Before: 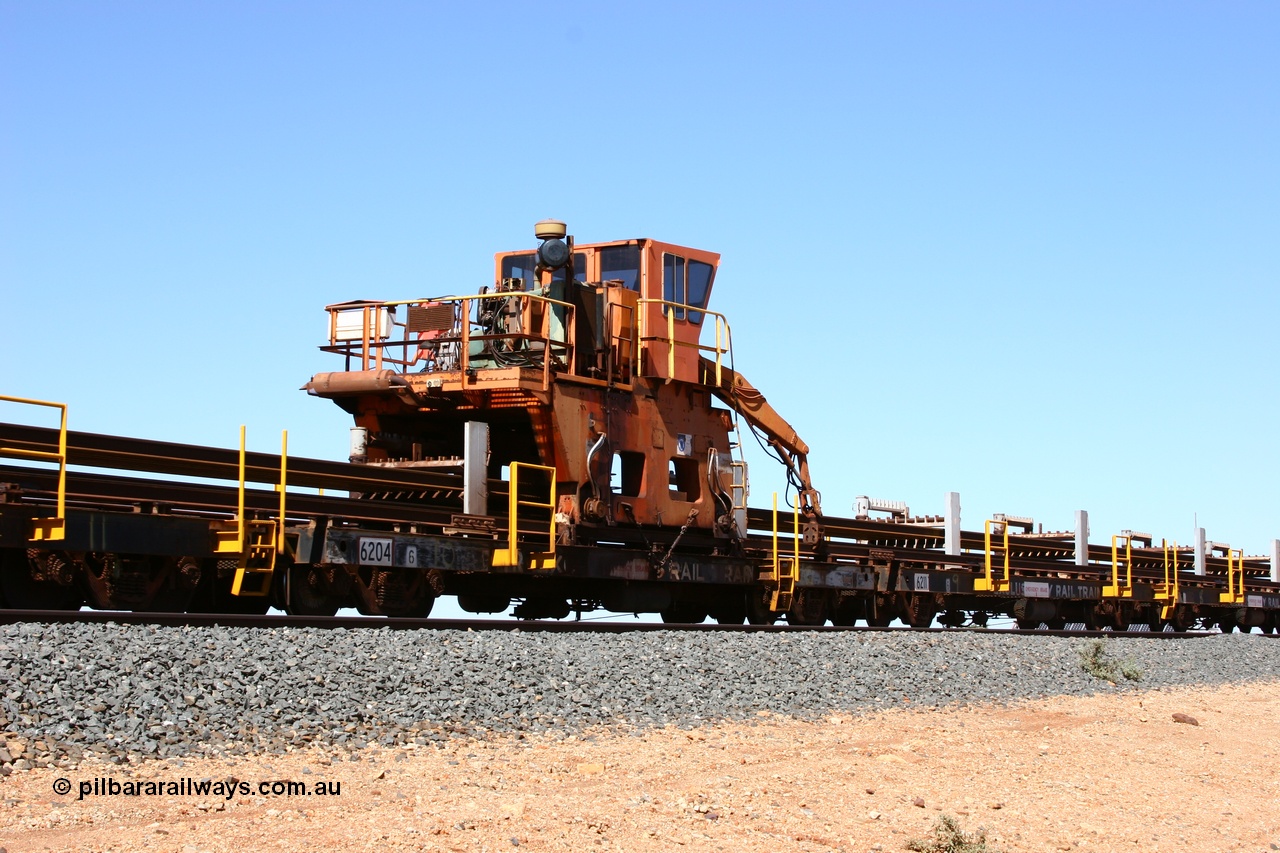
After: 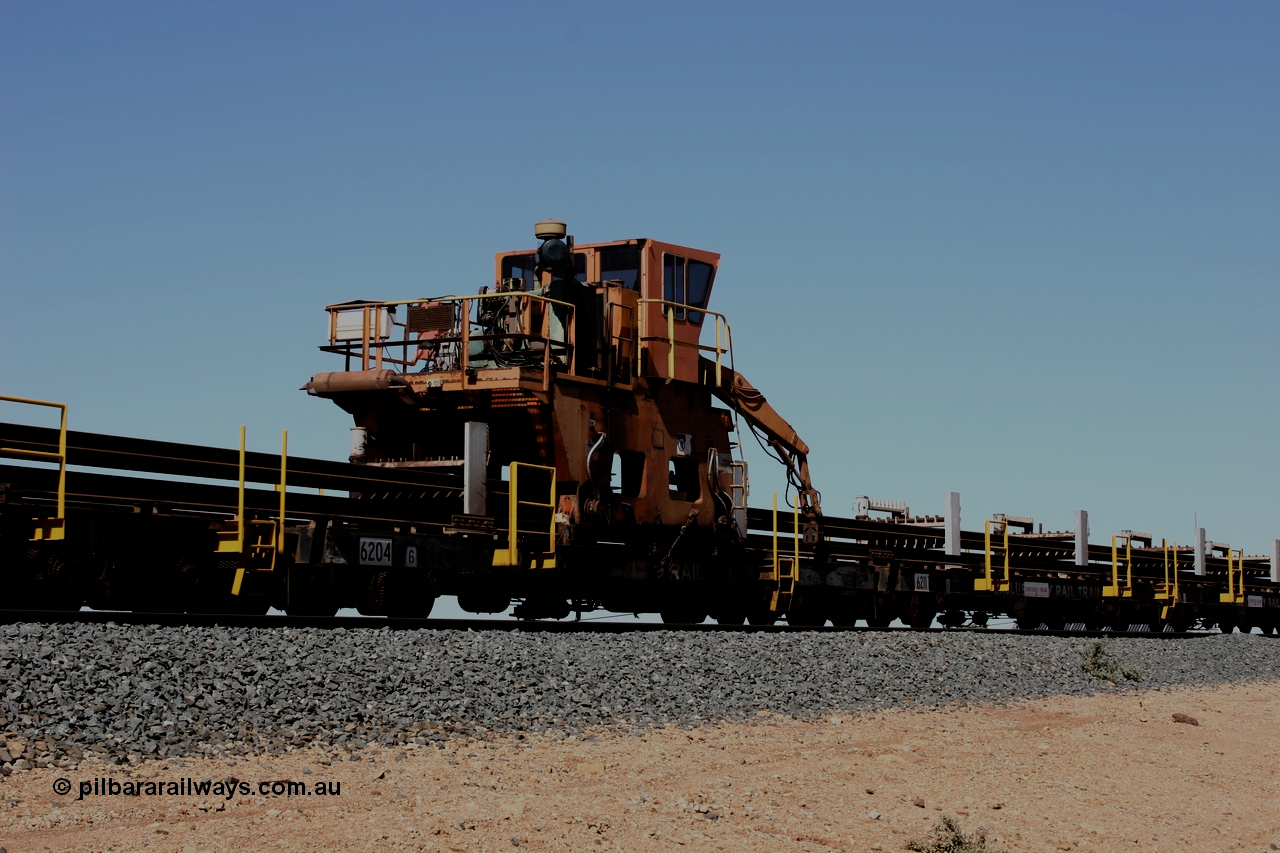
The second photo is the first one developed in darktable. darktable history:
filmic rgb: black relative exposure -7.65 EV, white relative exposure 4.56 EV, hardness 3.61, contrast 1.25
exposure: exposure -1.468 EV, compensate highlight preservation false
